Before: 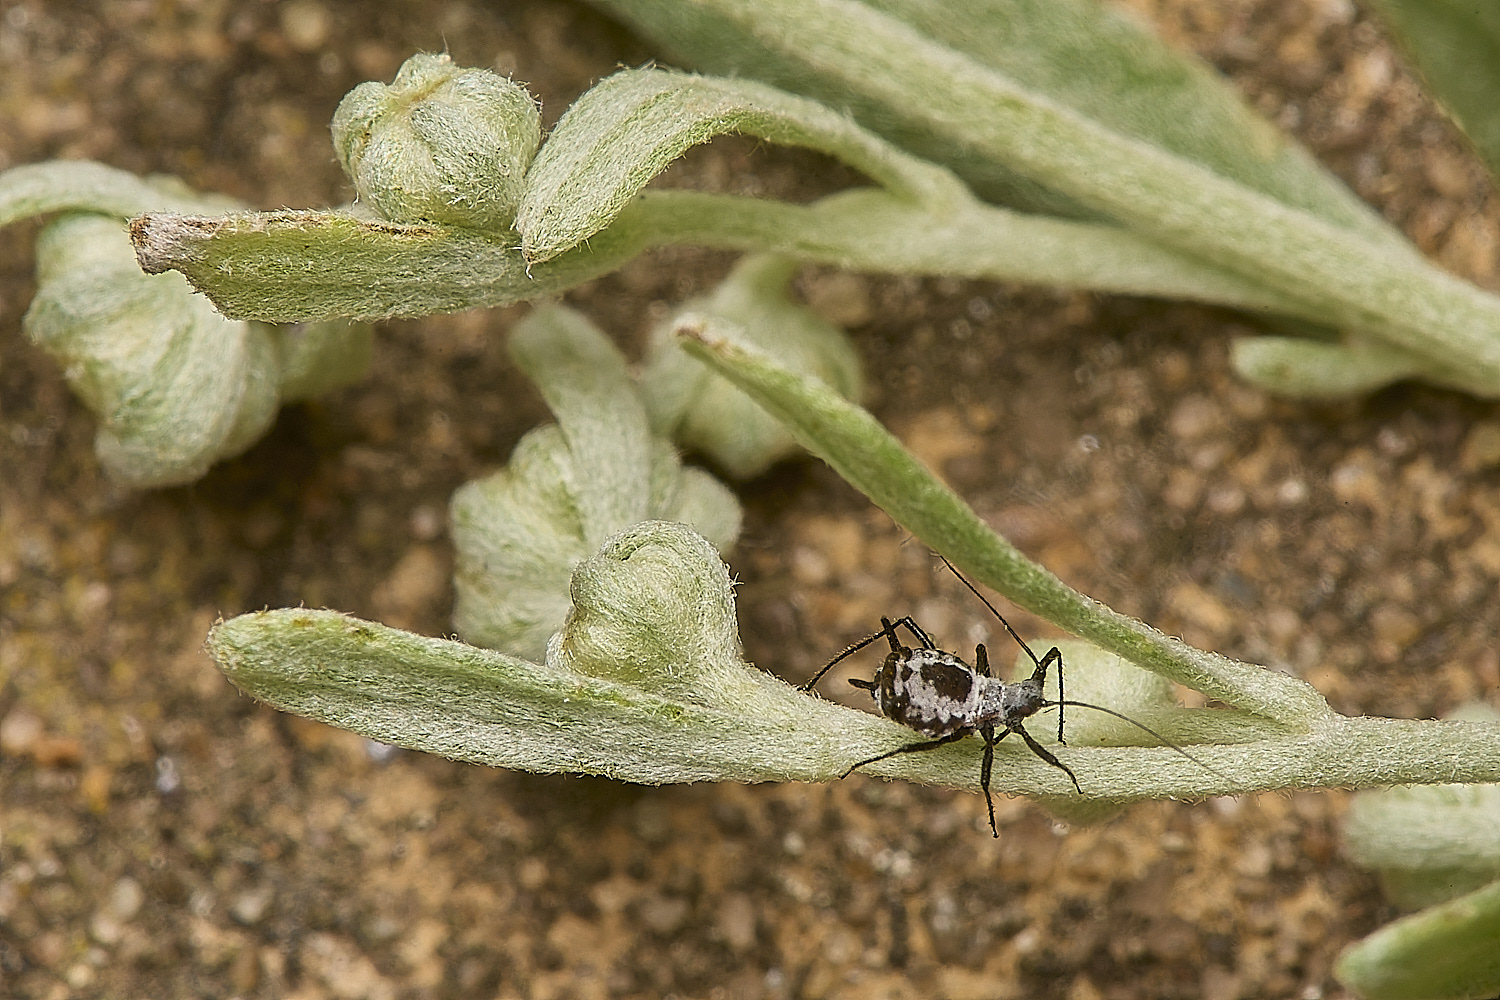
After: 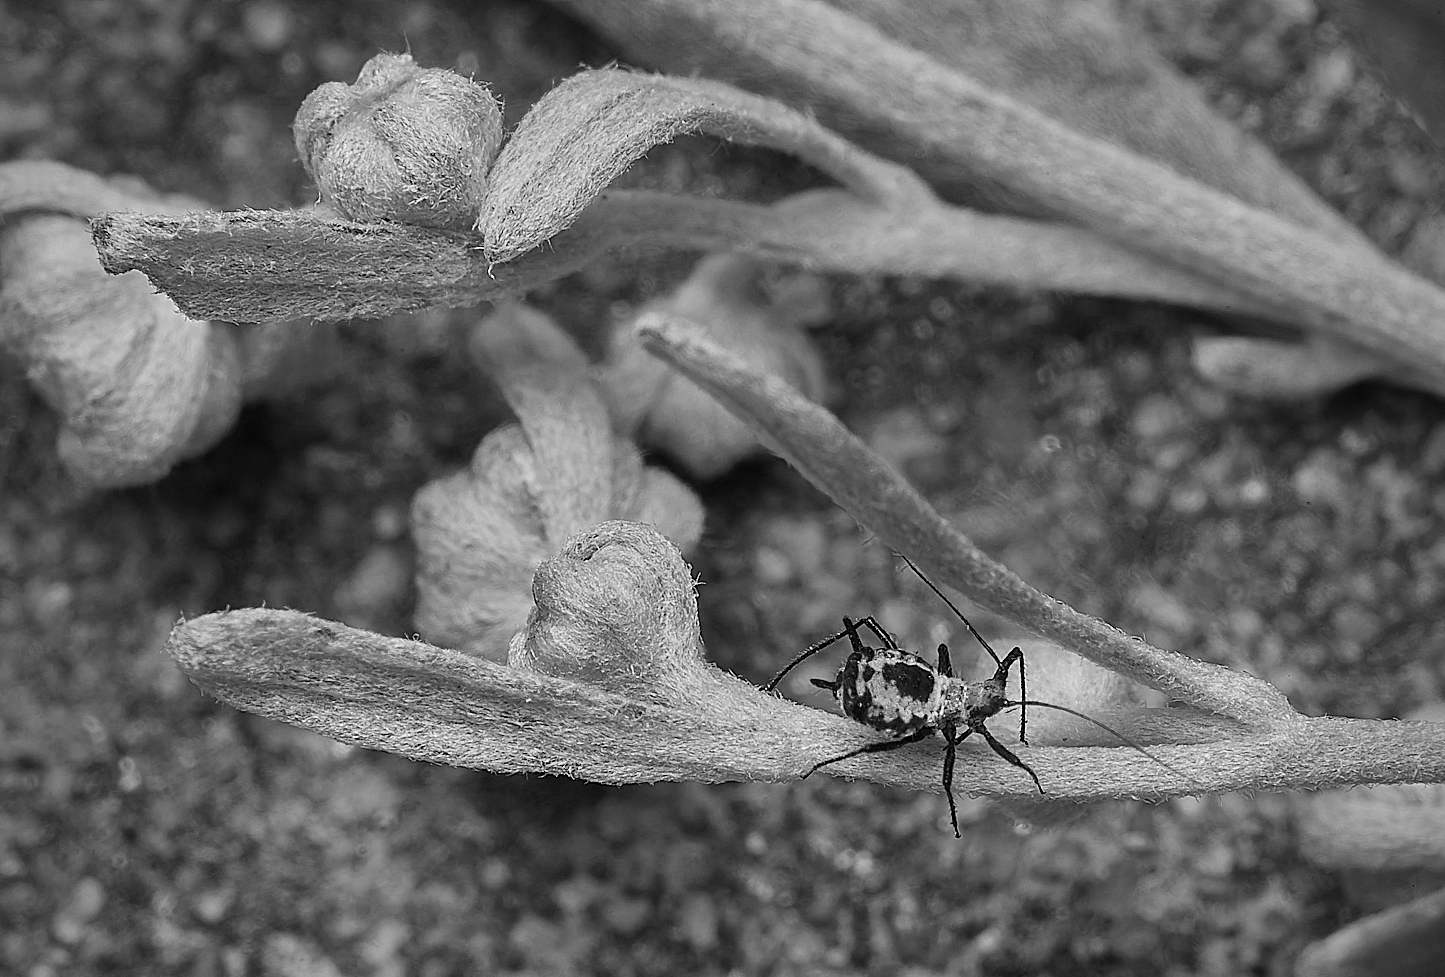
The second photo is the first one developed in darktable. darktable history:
vignetting: on, module defaults
crop and rotate: left 2.536%, right 1.107%, bottom 2.246%
color calibration: output gray [0.253, 0.26, 0.487, 0], gray › normalize channels true, illuminant same as pipeline (D50), adaptation XYZ, x 0.346, y 0.359, gamut compression 0
white balance: red 0.954, blue 1.079
